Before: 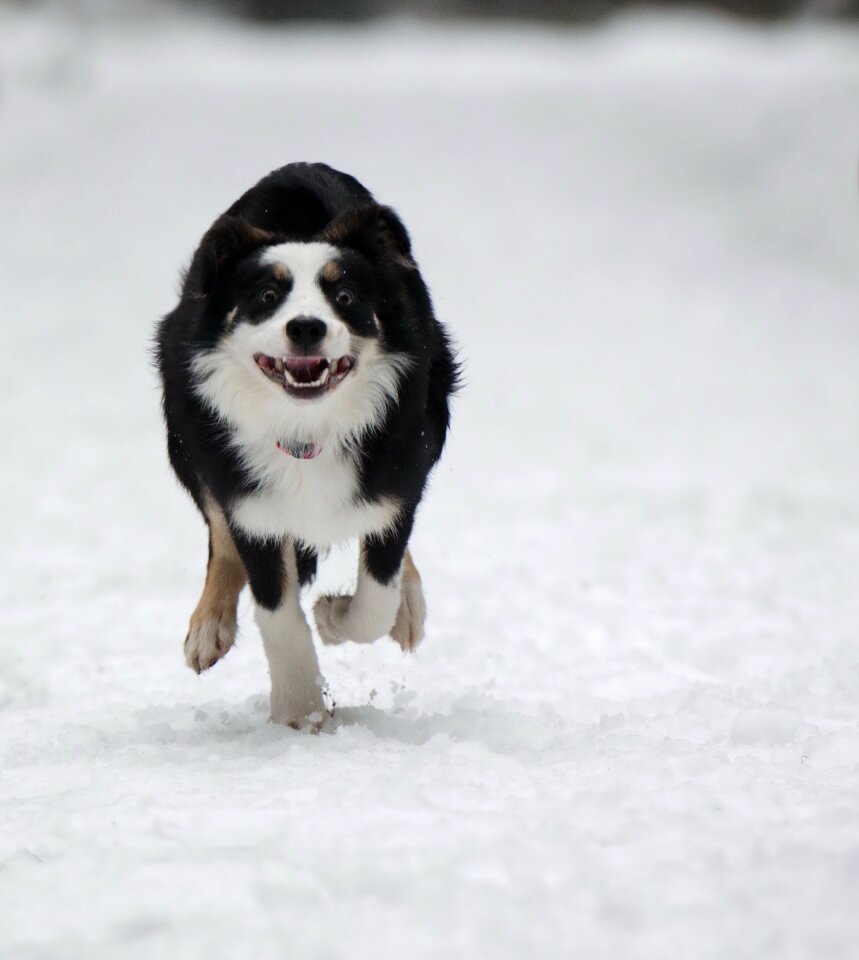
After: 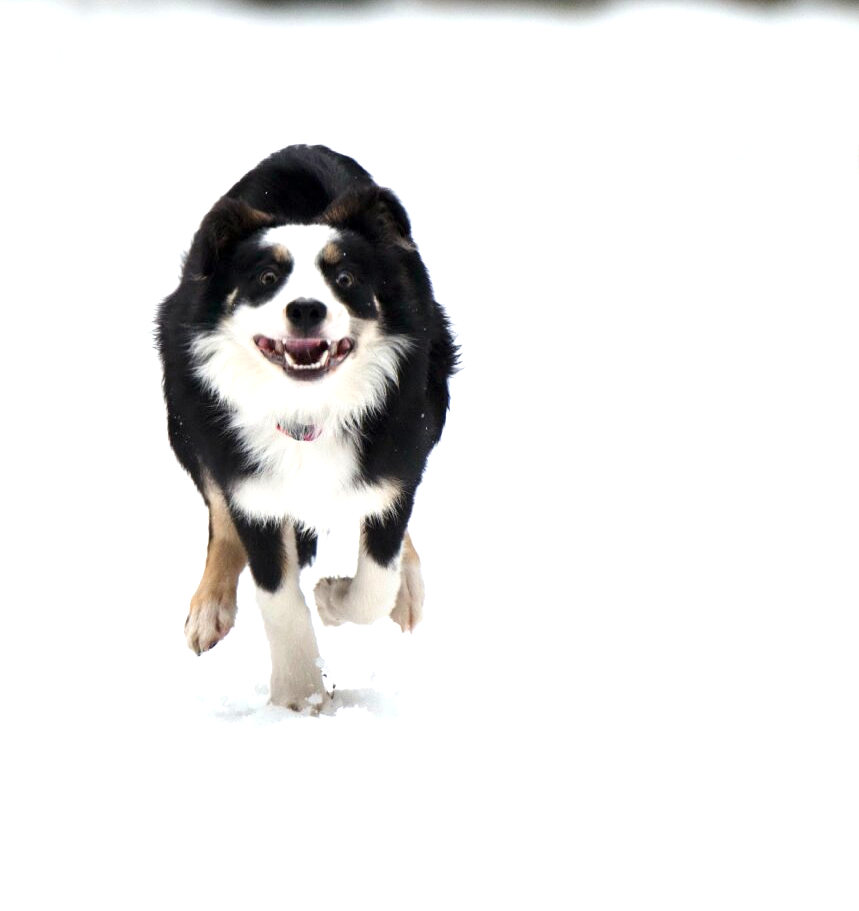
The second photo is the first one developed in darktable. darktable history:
crop and rotate: top 1.95%, bottom 3.139%
exposure: exposure 1 EV, compensate highlight preservation false
